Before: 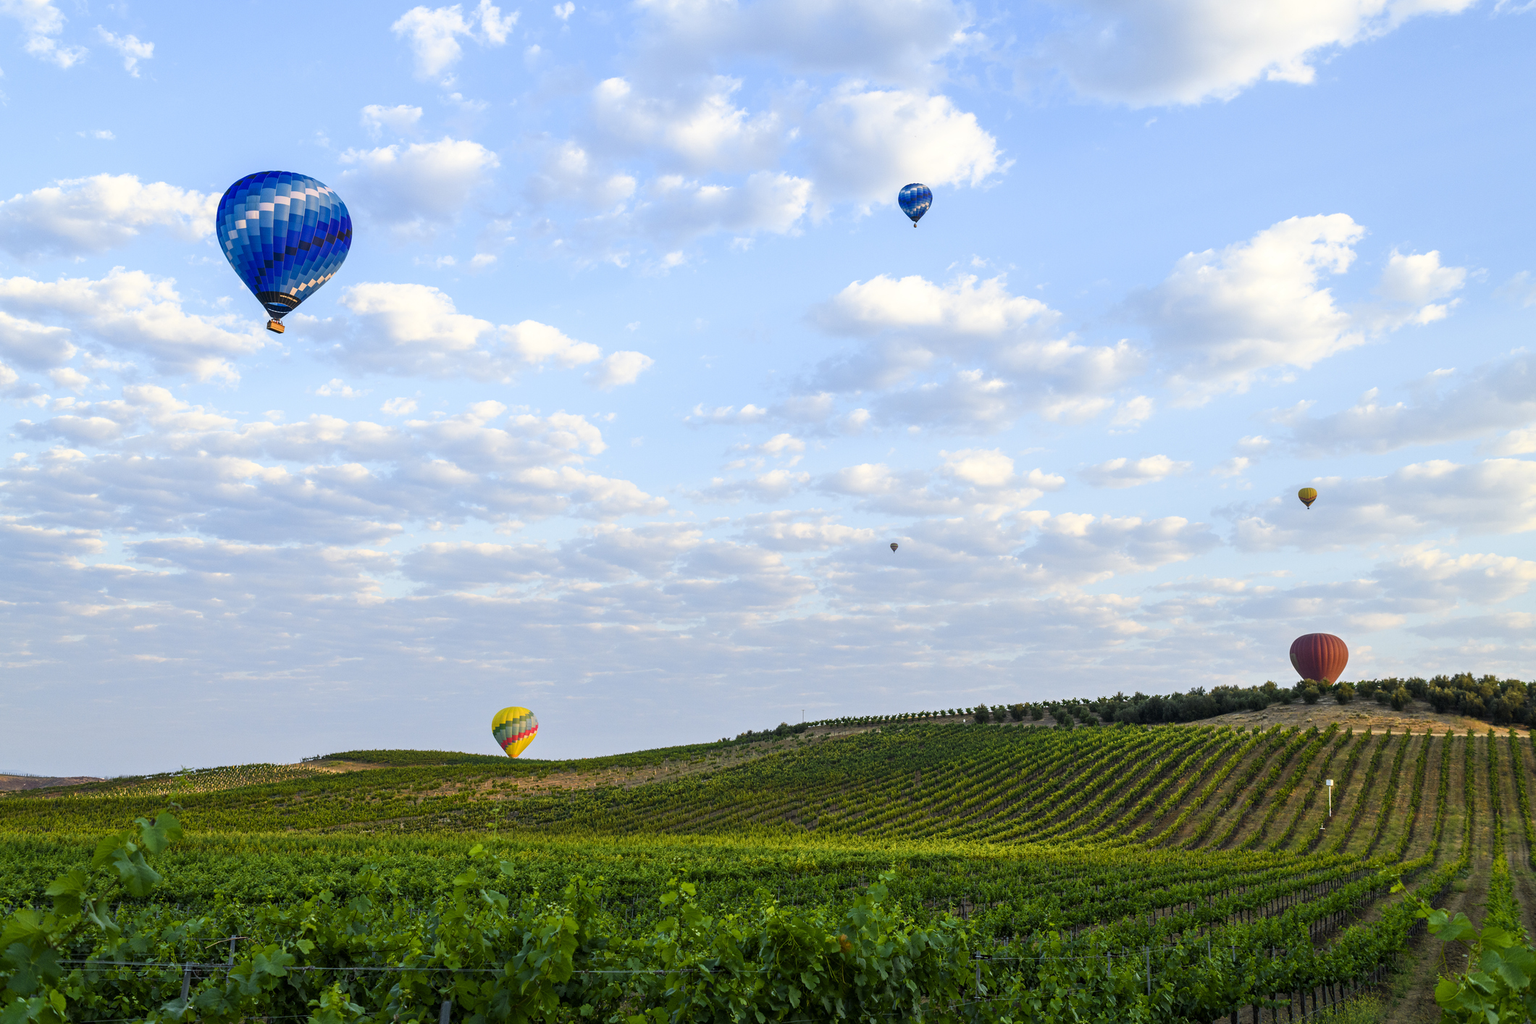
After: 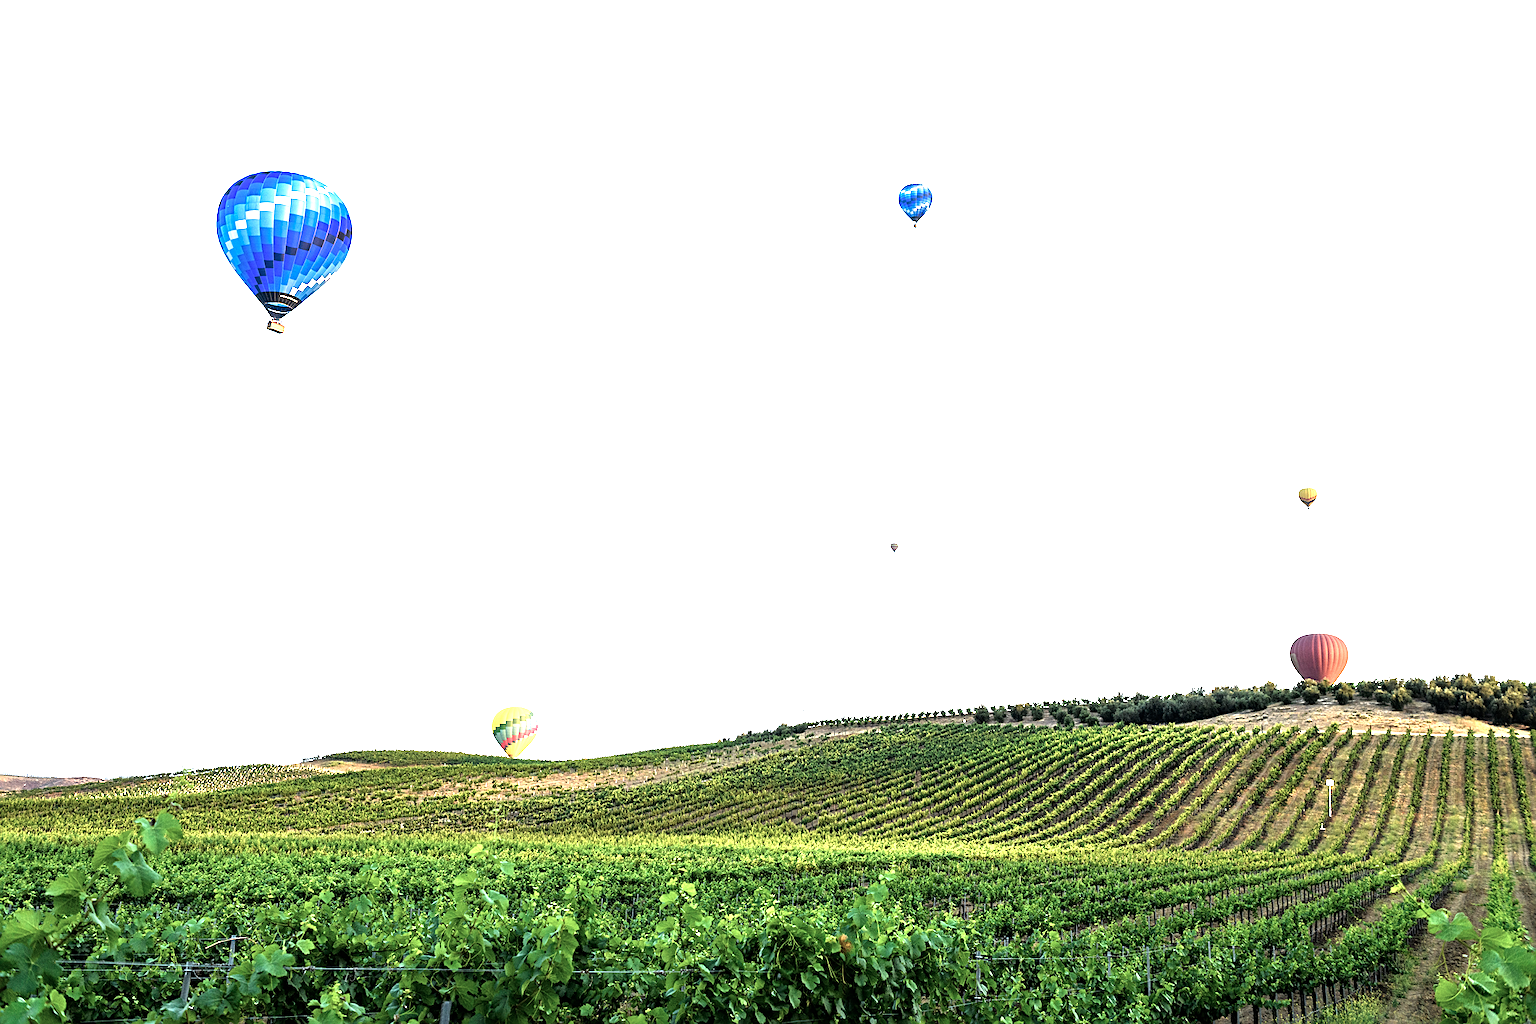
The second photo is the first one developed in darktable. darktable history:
tone equalizer: -8 EV -1.05 EV, -7 EV -0.982 EV, -6 EV -0.888 EV, -5 EV -0.542 EV, -3 EV 0.604 EV, -2 EV 0.838 EV, -1 EV 1 EV, +0 EV 1.07 EV
exposure: black level correction 0, exposure 0.89 EV, compensate exposure bias true, compensate highlight preservation false
sharpen: on, module defaults
color balance rgb: perceptual saturation grading › global saturation -27.103%, global vibrance 8.375%
